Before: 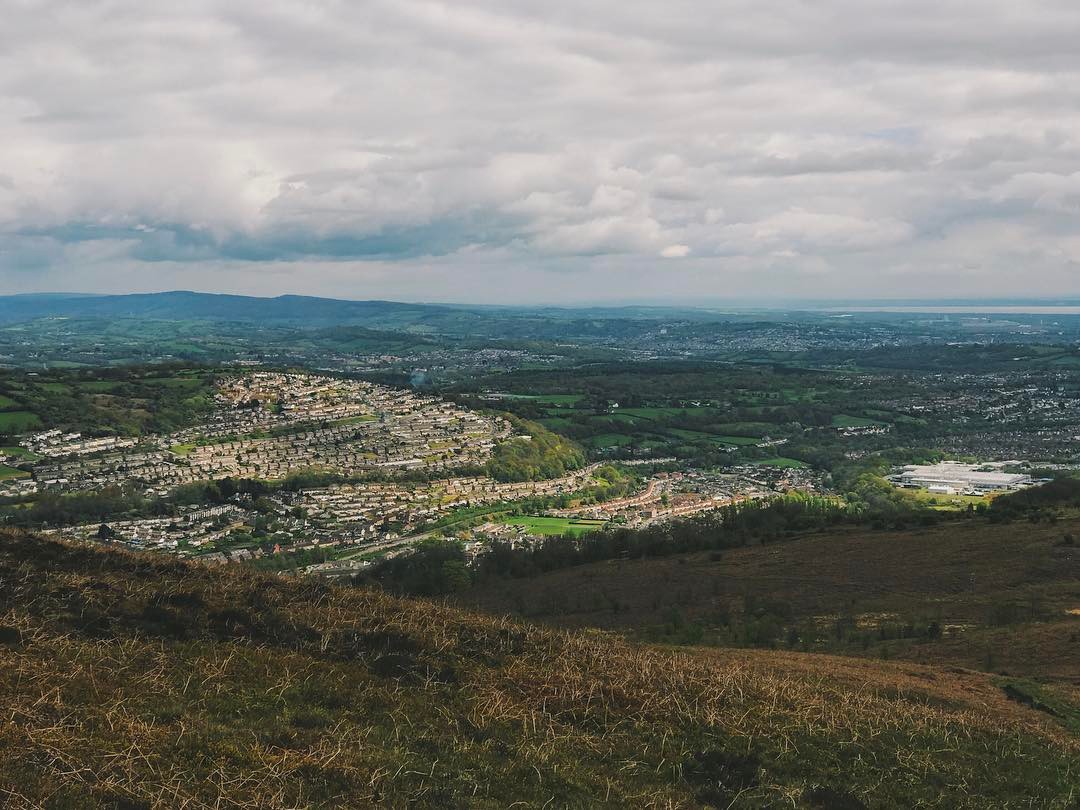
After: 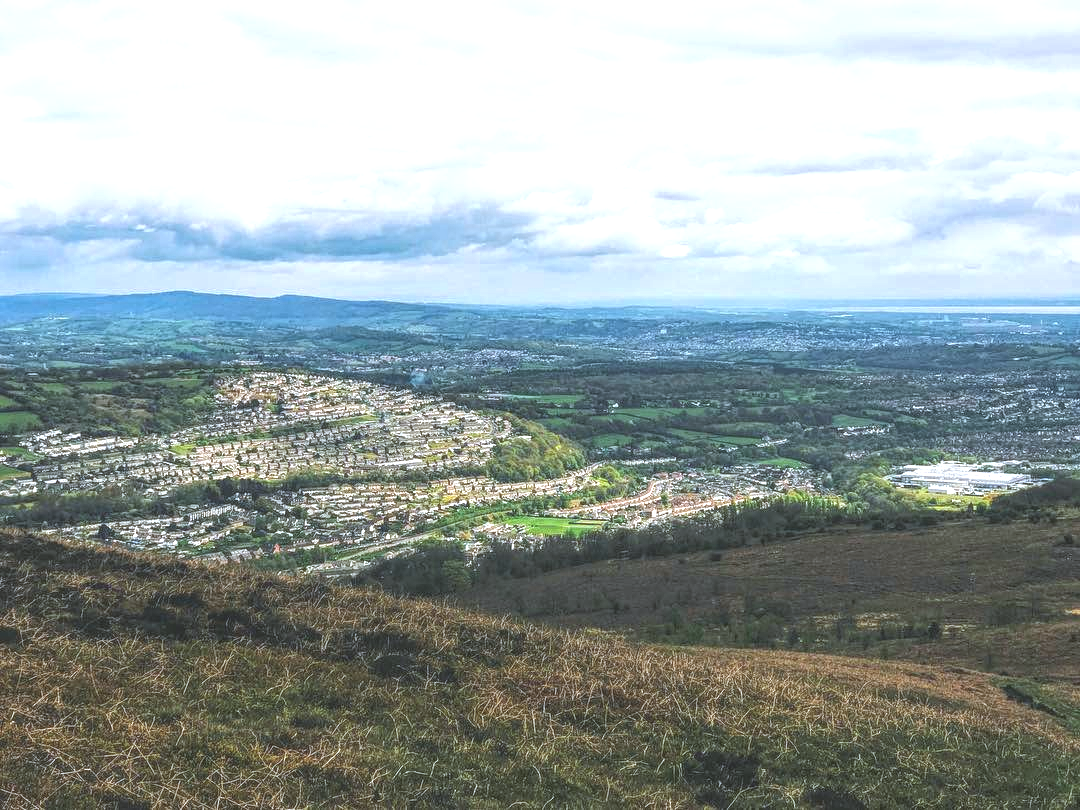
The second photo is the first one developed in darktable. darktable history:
local contrast: highlights 74%, shadows 55%, detail 176%, midtone range 0.207
white balance: red 0.931, blue 1.11
exposure: black level correction -0.005, exposure 1.002 EV, compensate highlight preservation false
